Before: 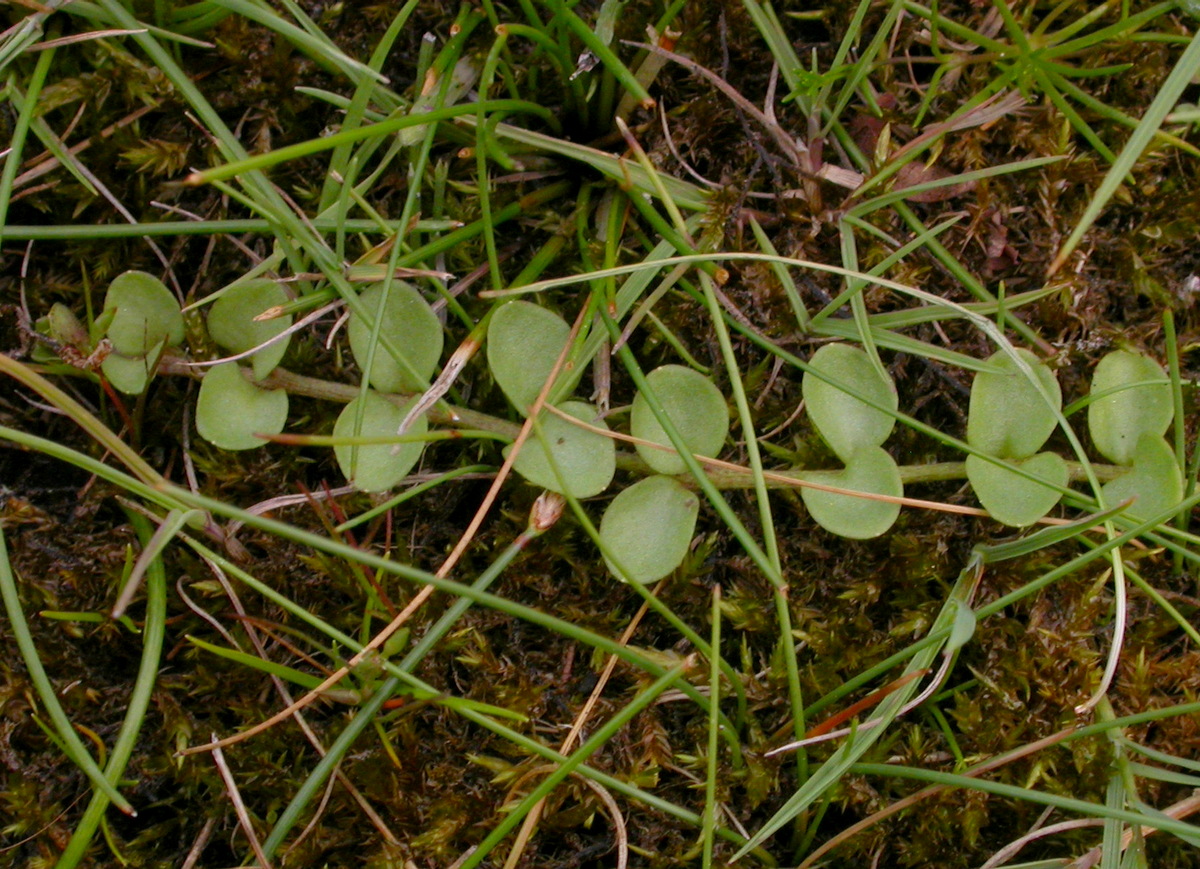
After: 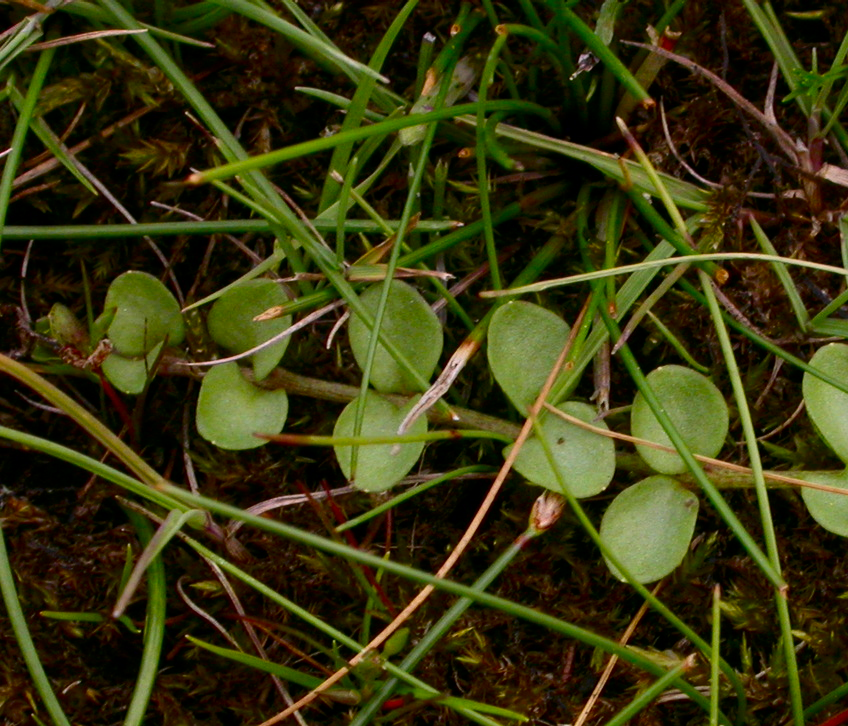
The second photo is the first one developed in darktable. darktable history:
contrast brightness saturation: contrast 0.208, brightness -0.106, saturation 0.208
crop: right 28.817%, bottom 16.144%
